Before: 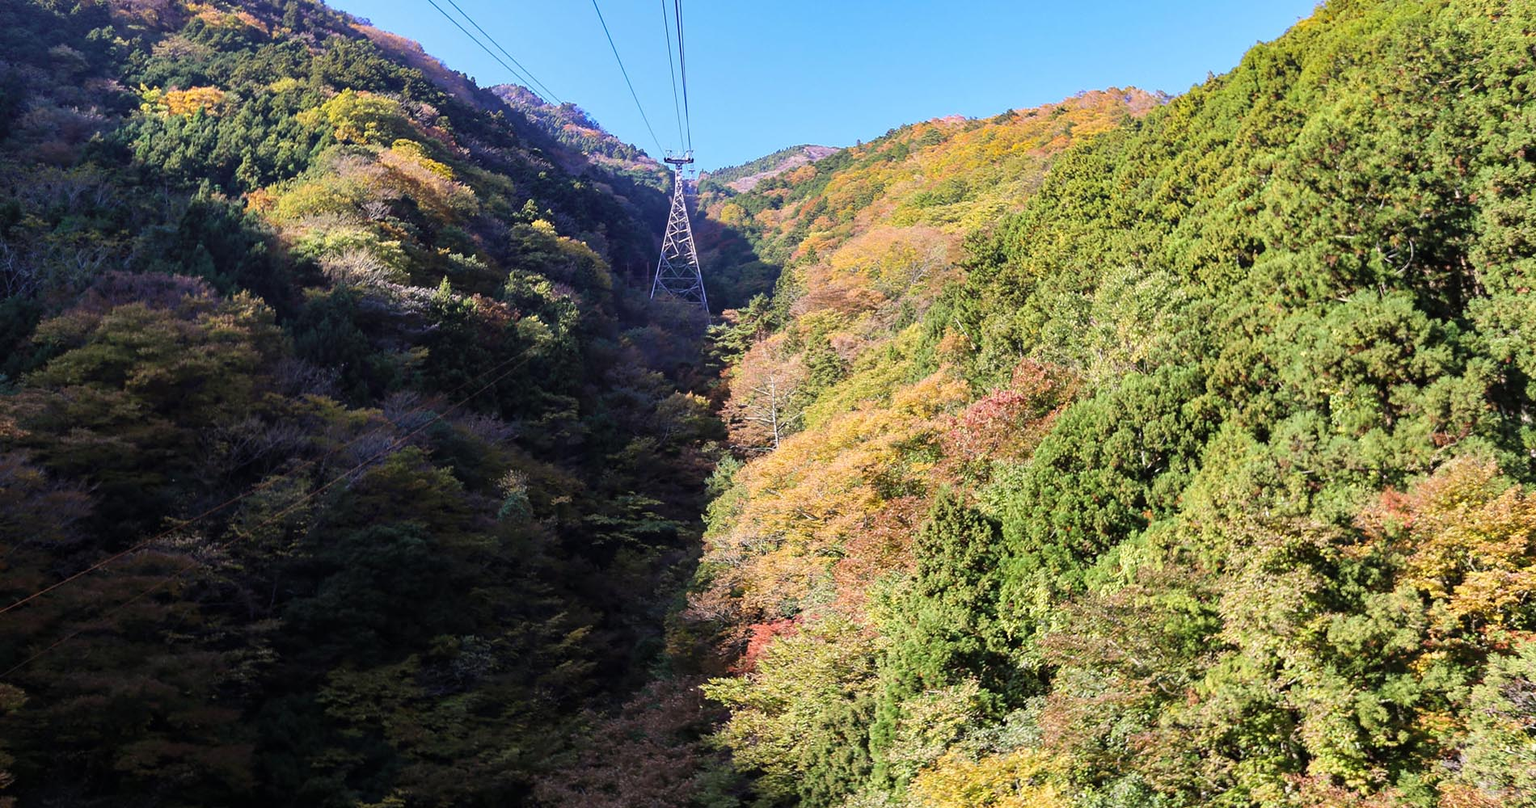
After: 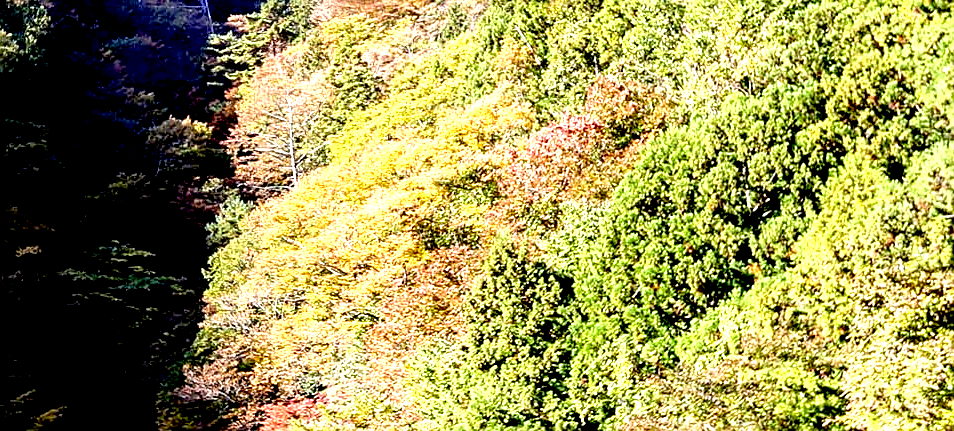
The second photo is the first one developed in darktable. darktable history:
tone equalizer: -8 EV -0.379 EV, -7 EV -0.374 EV, -6 EV -0.369 EV, -5 EV -0.205 EV, -3 EV 0.247 EV, -2 EV 0.337 EV, -1 EV 0.368 EV, +0 EV 0.447 EV, edges refinement/feathering 500, mask exposure compensation -1.57 EV, preserve details no
sharpen: radius 1.944
crop: left 35.057%, top 36.839%, right 14.687%, bottom 19.987%
exposure: black level correction 0.034, exposure 0.909 EV, compensate highlight preservation false
local contrast: on, module defaults
